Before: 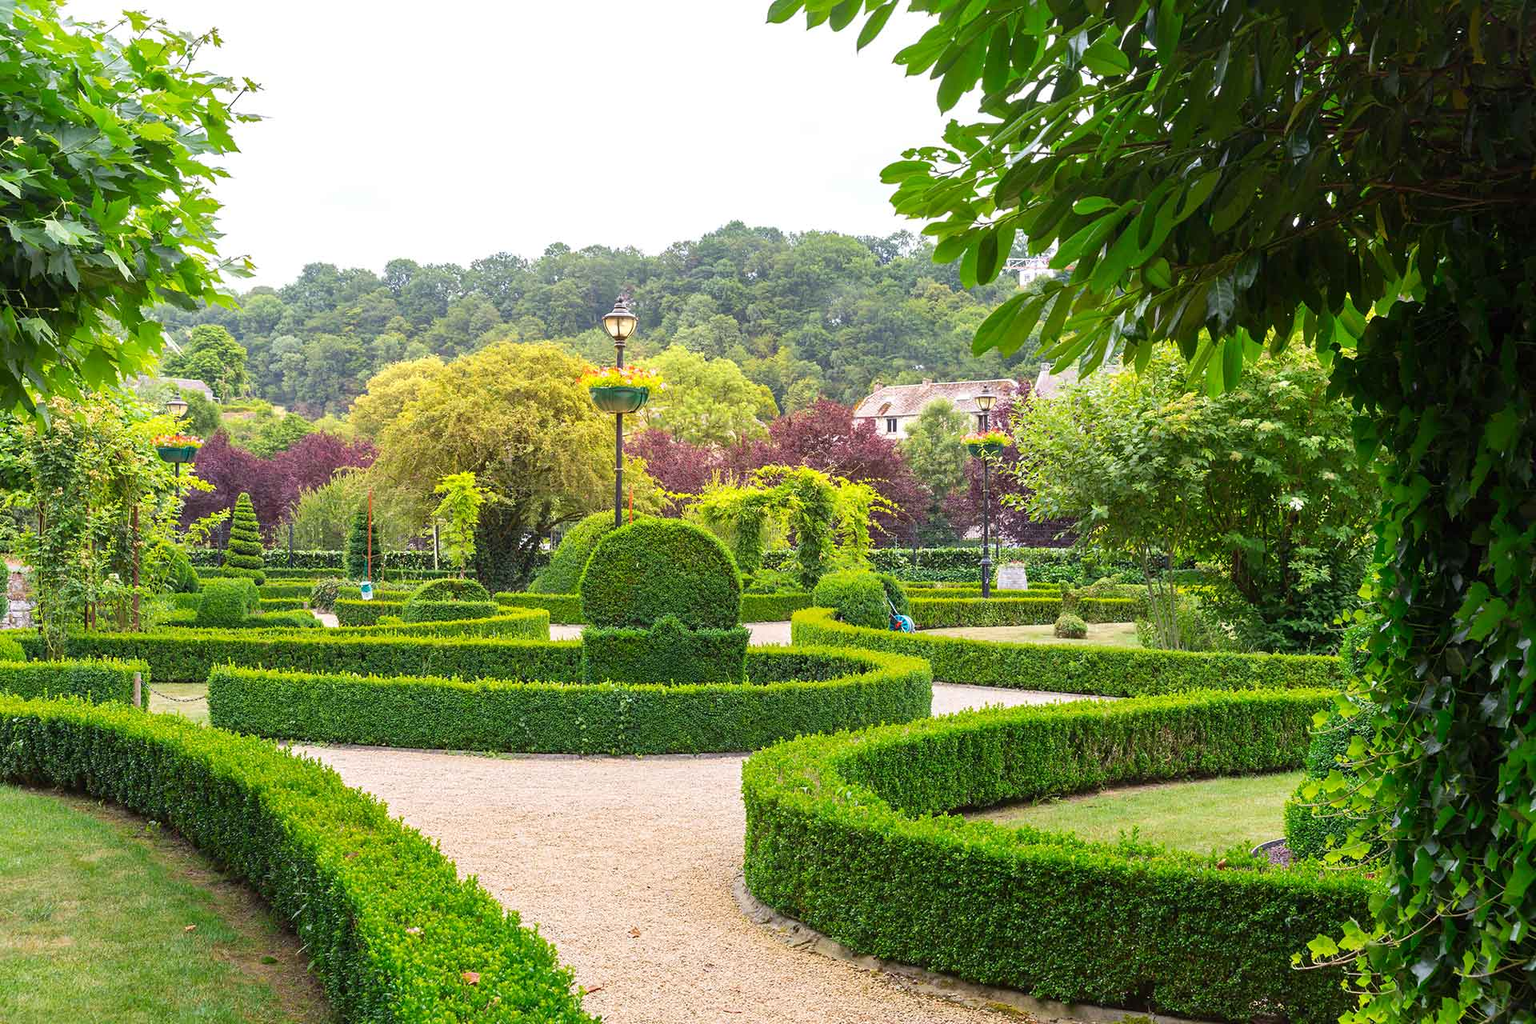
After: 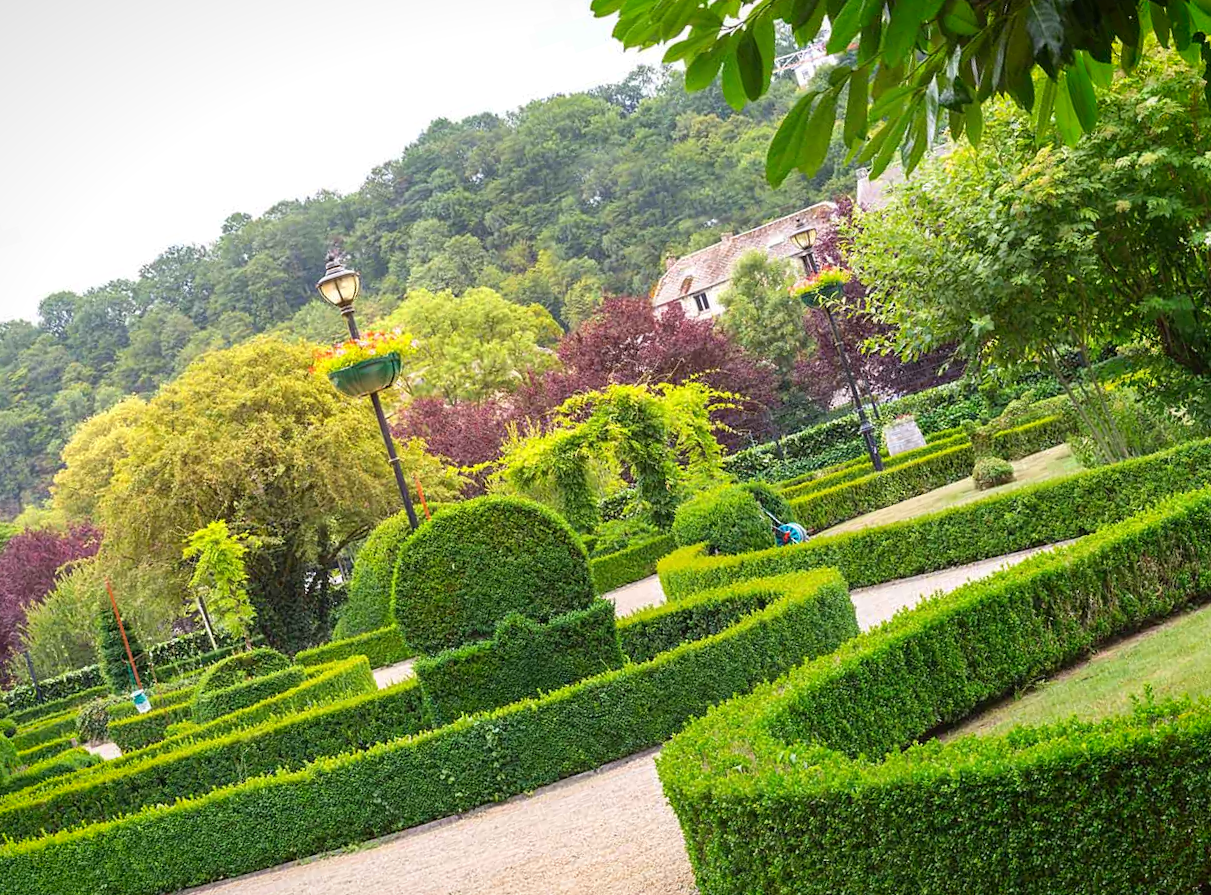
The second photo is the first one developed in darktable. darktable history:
vignetting: fall-off start 101%, brightness -0.243, saturation 0.142, width/height ratio 1.311, unbound false
crop and rotate: angle 18°, left 6.731%, right 4.002%, bottom 1.061%
